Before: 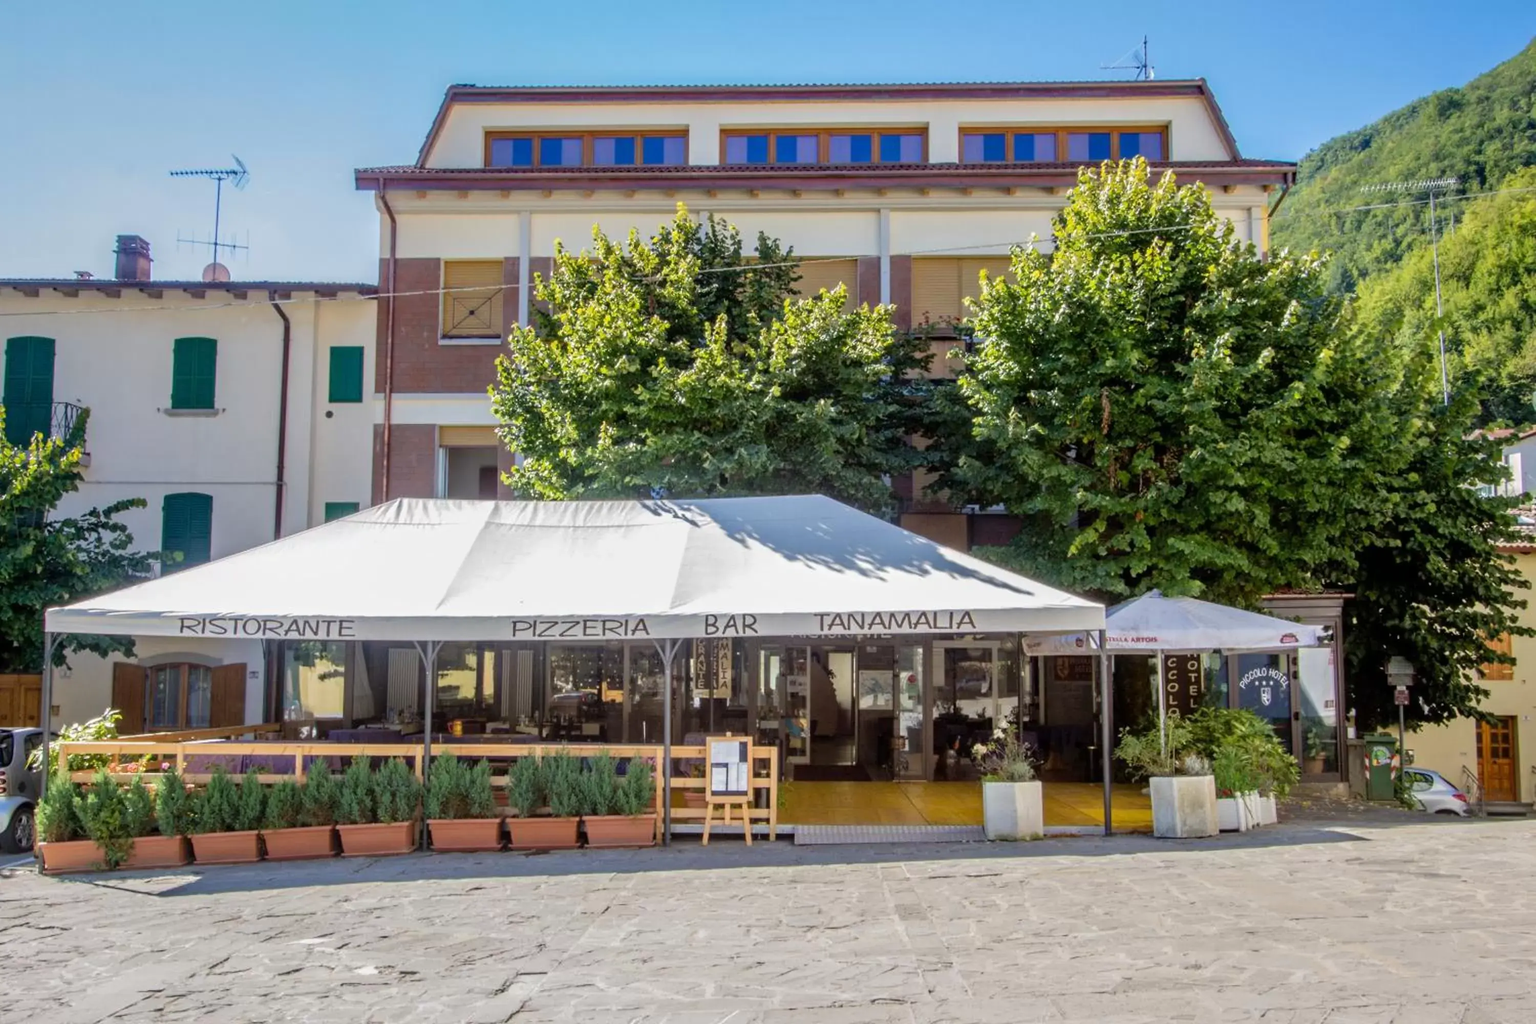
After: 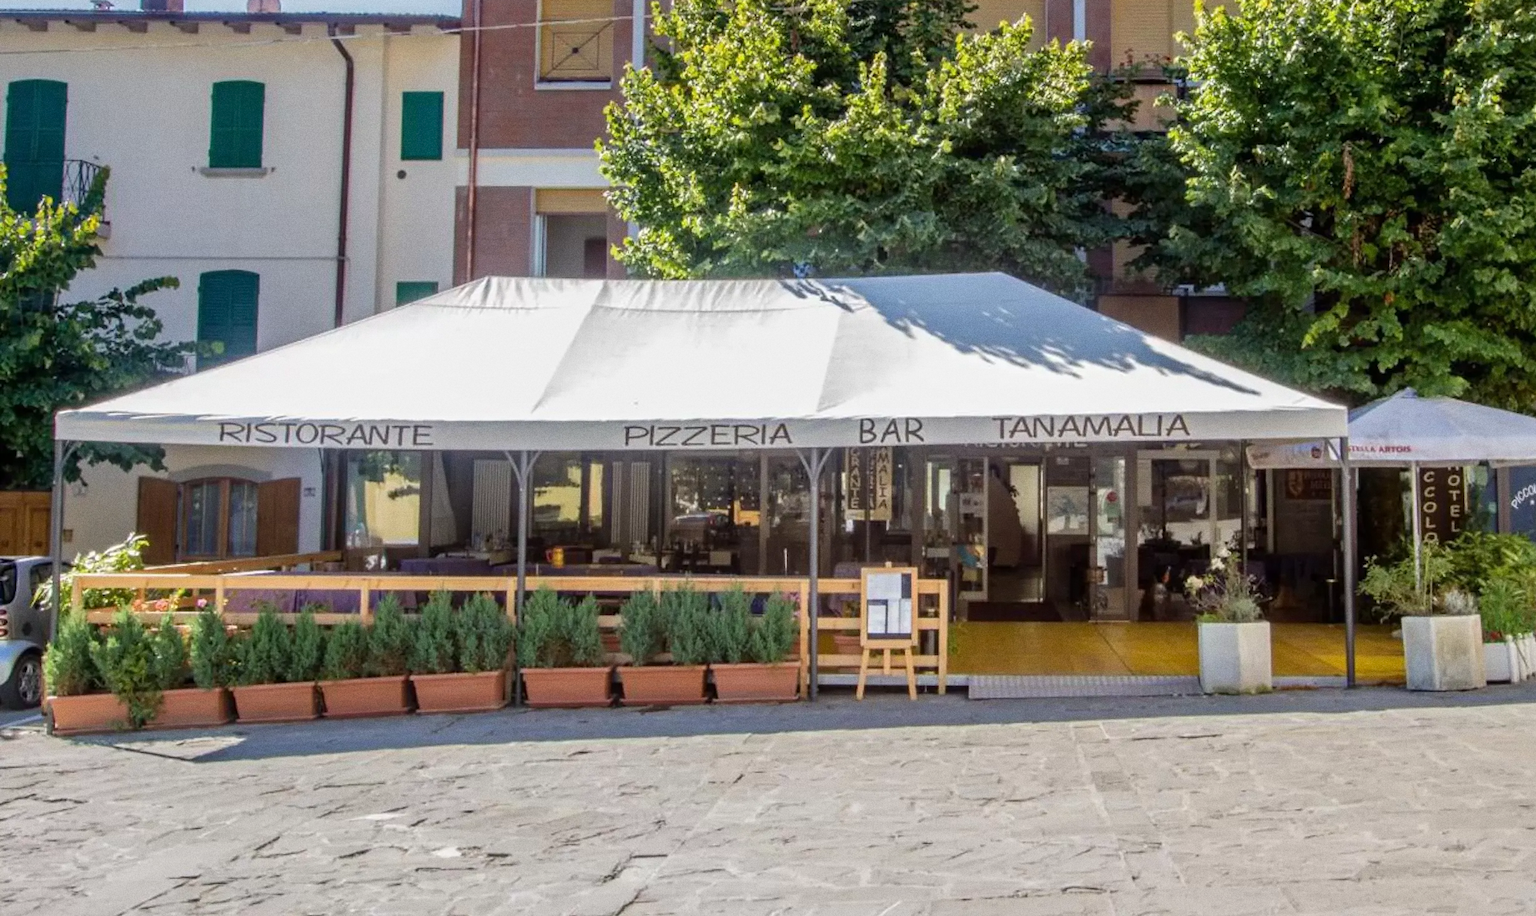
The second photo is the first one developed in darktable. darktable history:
grain: strength 26%
crop: top 26.531%, right 17.959%
